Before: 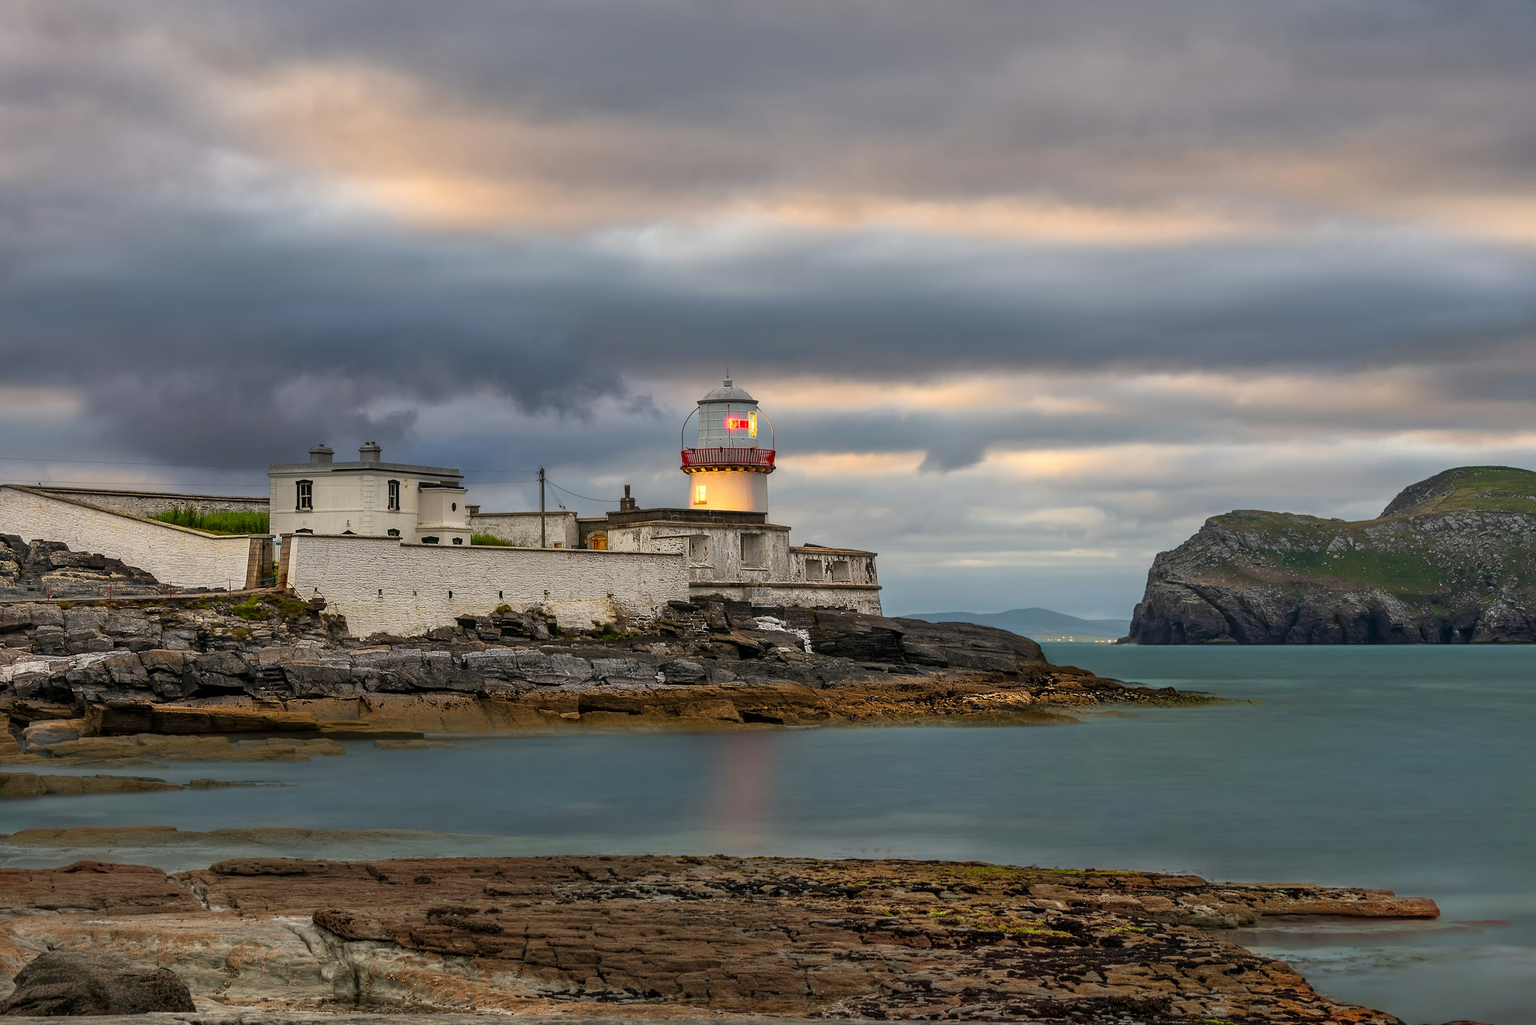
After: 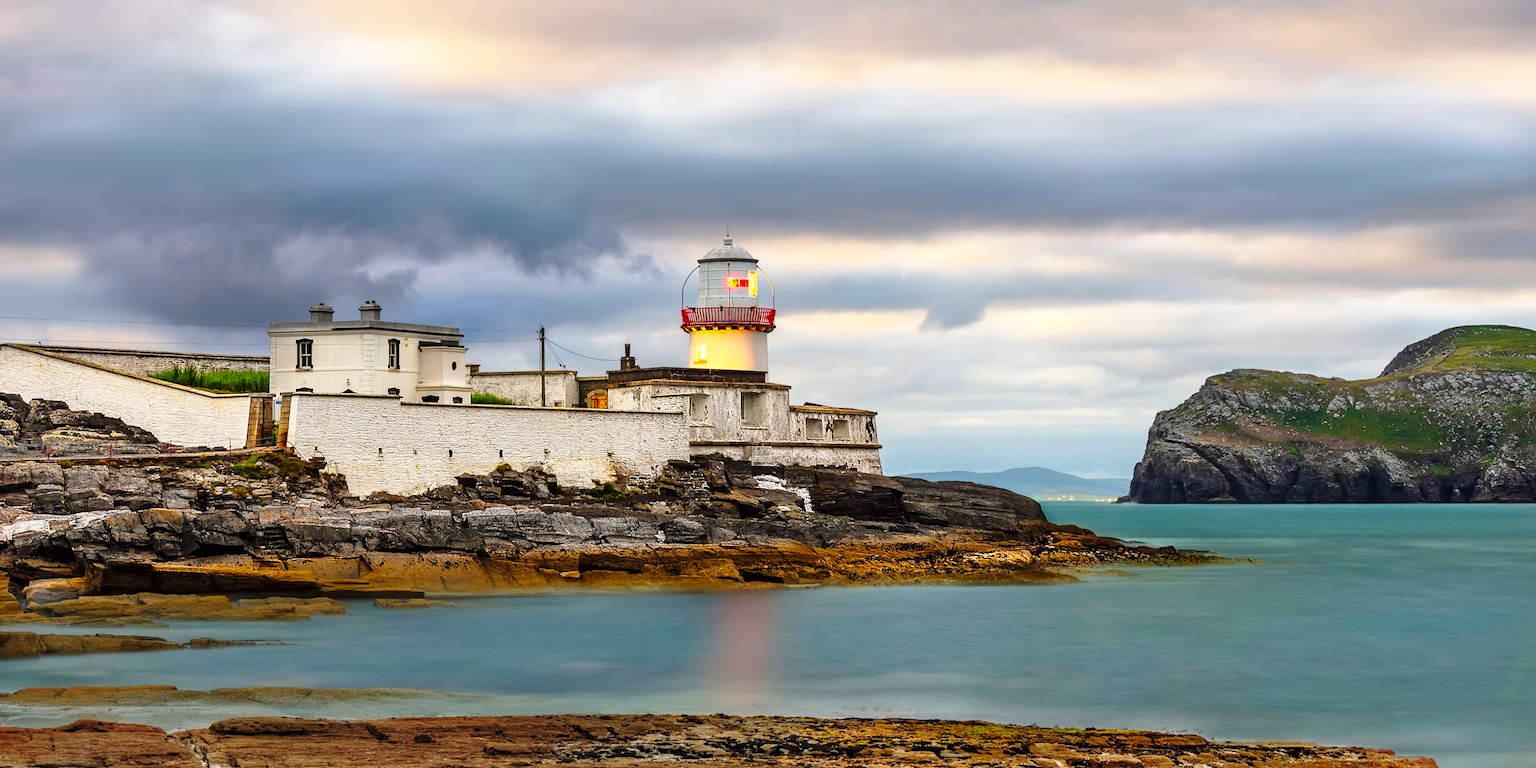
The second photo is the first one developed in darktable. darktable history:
crop: top 13.819%, bottom 11.169%
base curve: curves: ch0 [(0, 0) (0.028, 0.03) (0.121, 0.232) (0.46, 0.748) (0.859, 0.968) (1, 1)], preserve colors none
color balance: lift [1, 1.001, 0.999, 1.001], gamma [1, 1.004, 1.007, 0.993], gain [1, 0.991, 0.987, 1.013], contrast 7.5%, contrast fulcrum 10%, output saturation 115%
